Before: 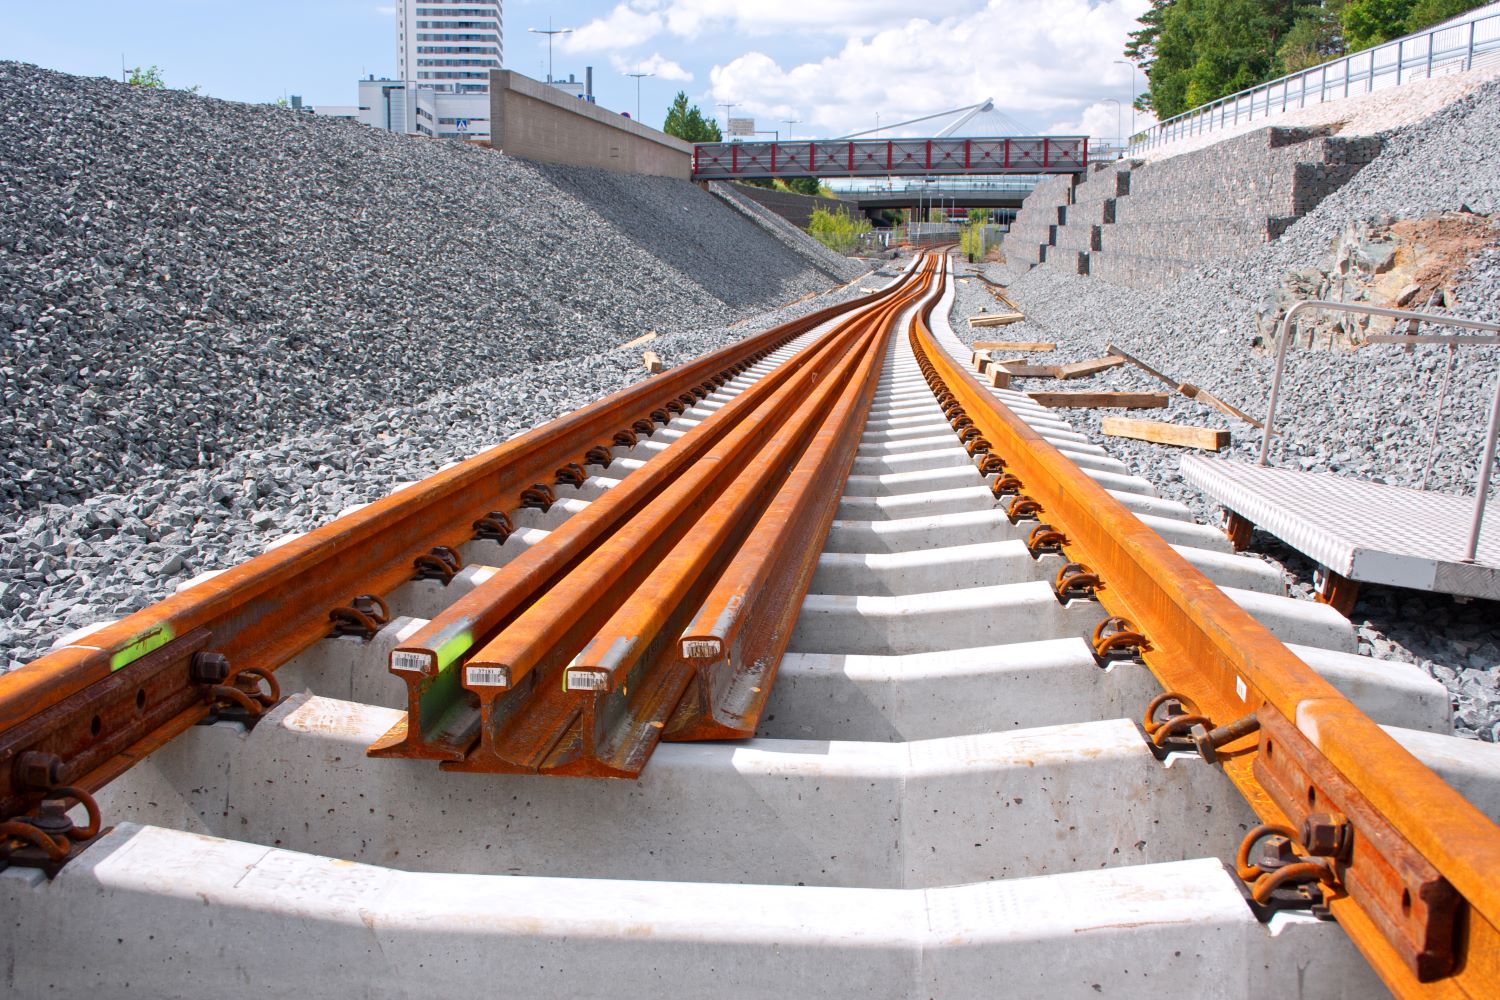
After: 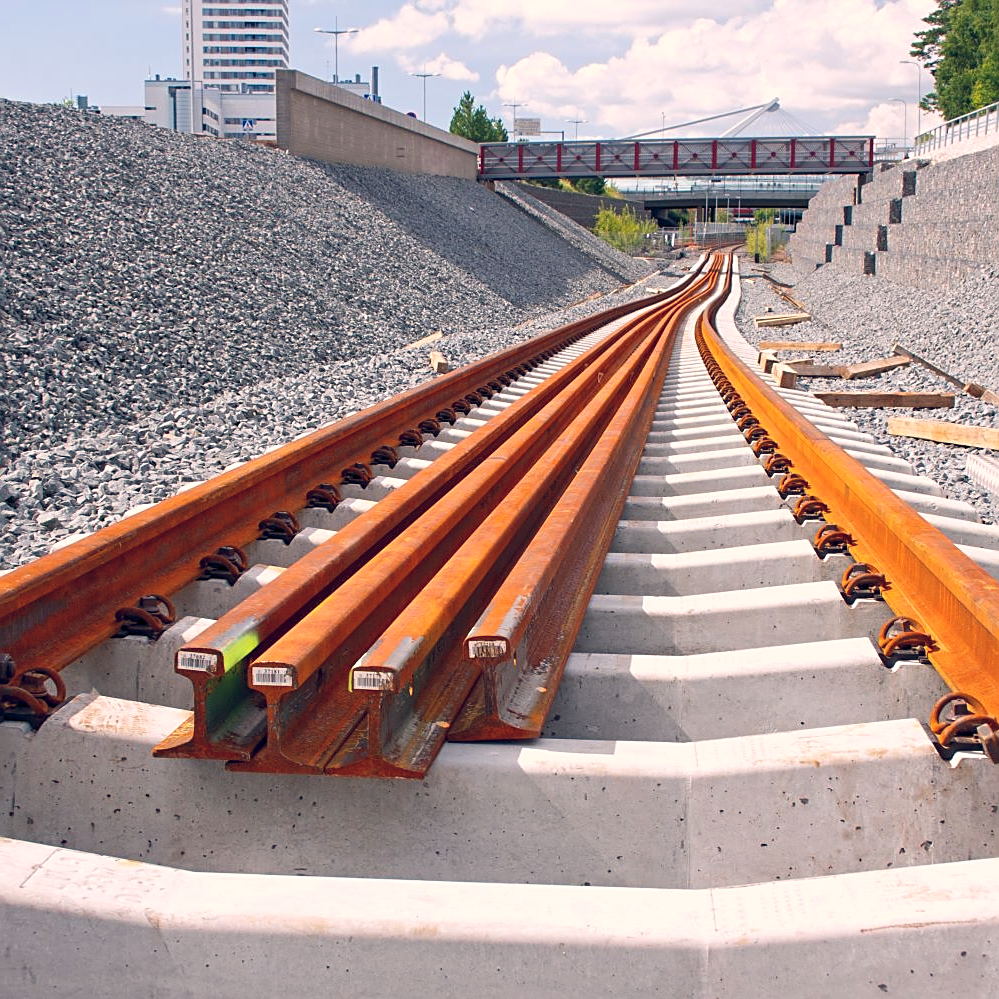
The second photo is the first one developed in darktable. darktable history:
crop and rotate: left 14.292%, right 19.041%
sharpen: on, module defaults
color balance rgb: shadows lift › hue 87.51°, highlights gain › chroma 3.21%, highlights gain › hue 55.1°, global offset › chroma 0.15%, global offset › hue 253.66°, linear chroma grading › global chroma 0.5%
